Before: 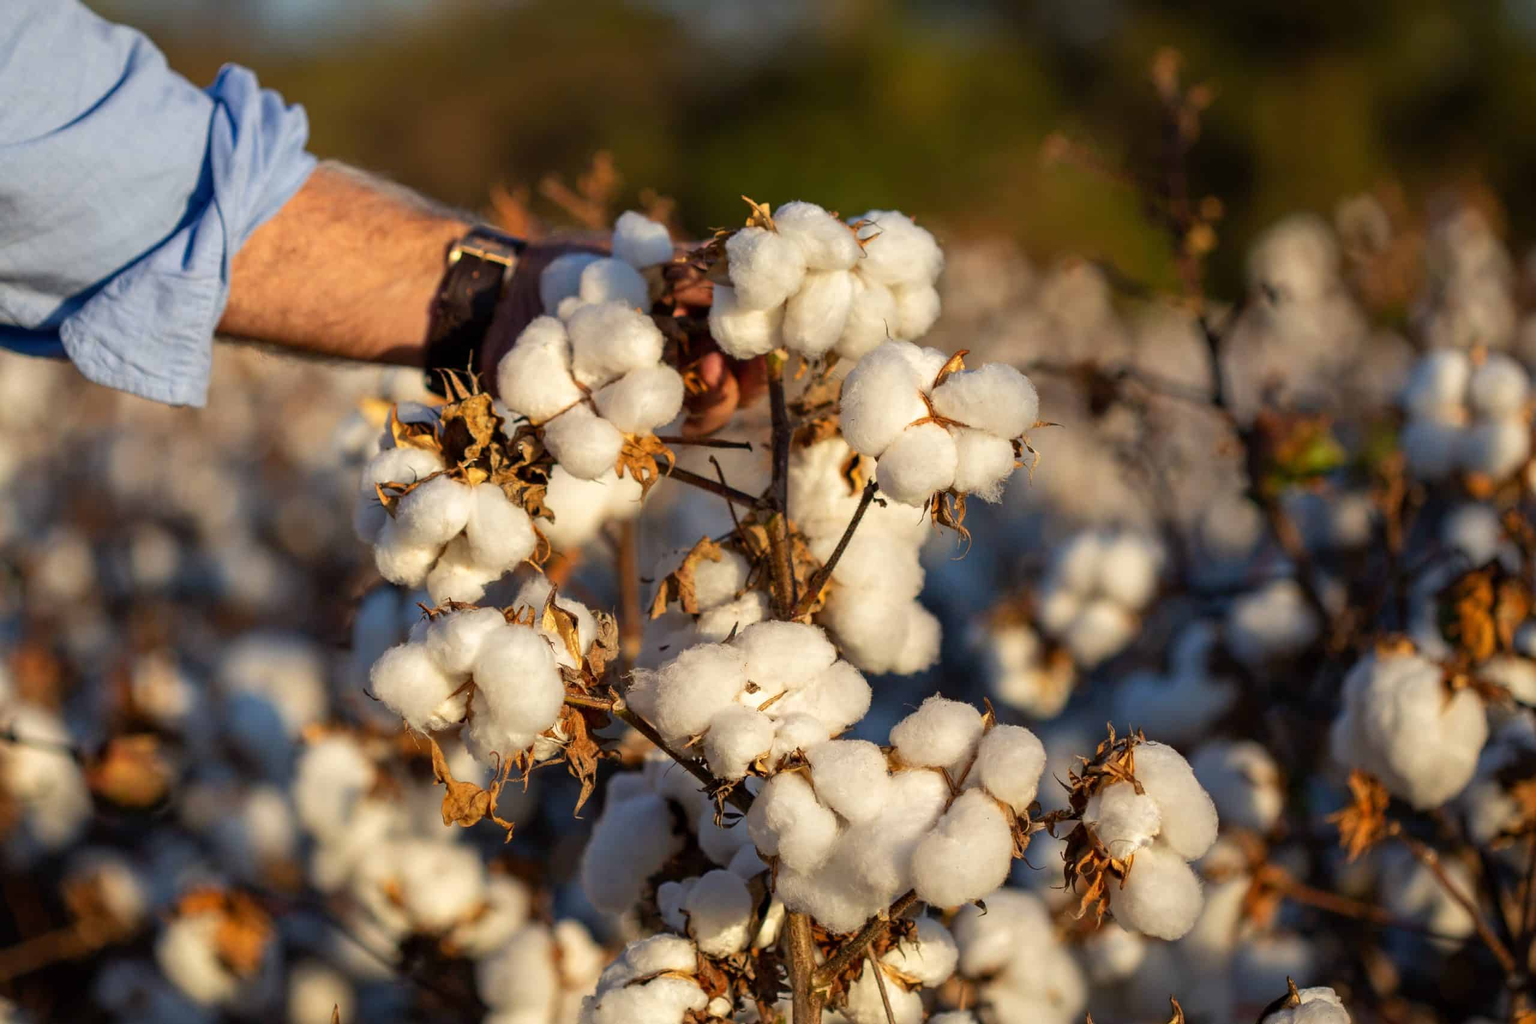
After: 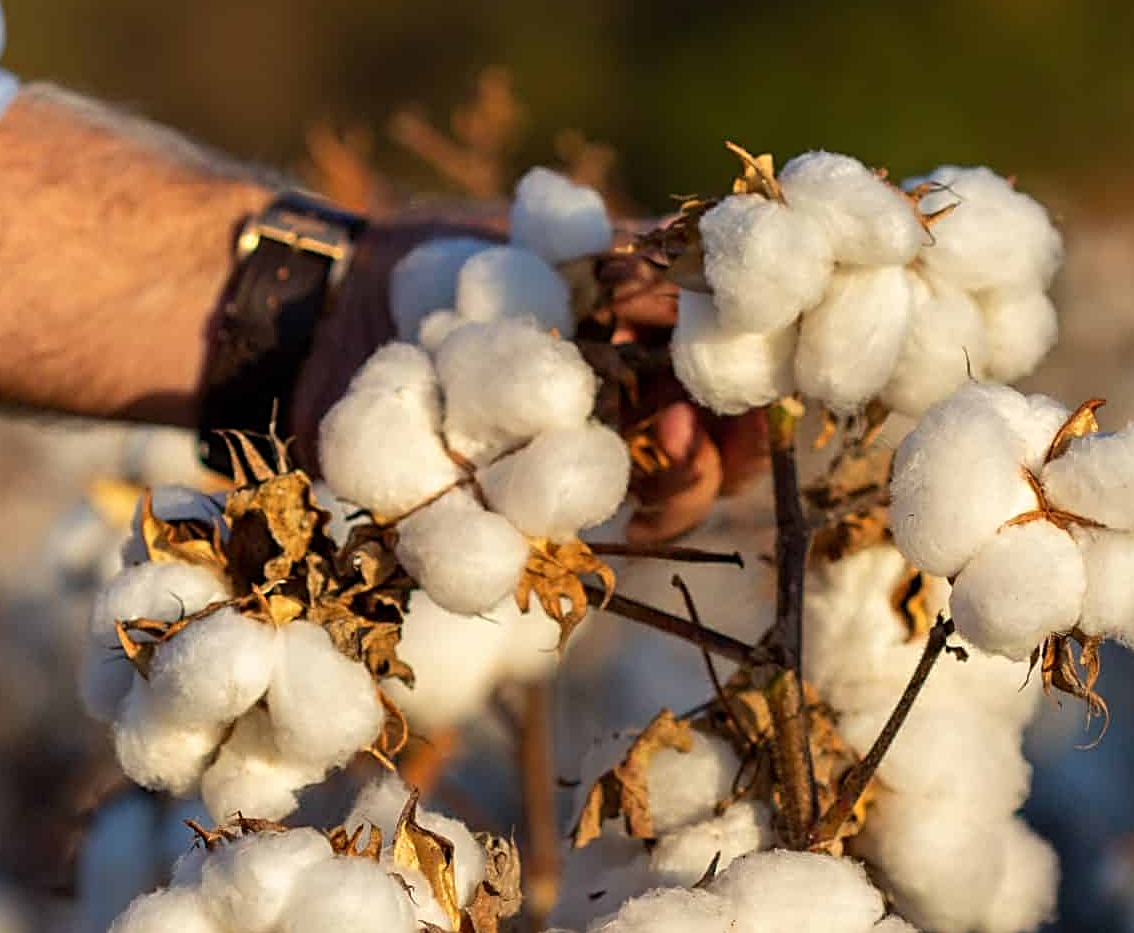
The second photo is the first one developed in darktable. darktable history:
crop: left 19.948%, top 10.814%, right 35.742%, bottom 34.44%
sharpen: radius 2.762
